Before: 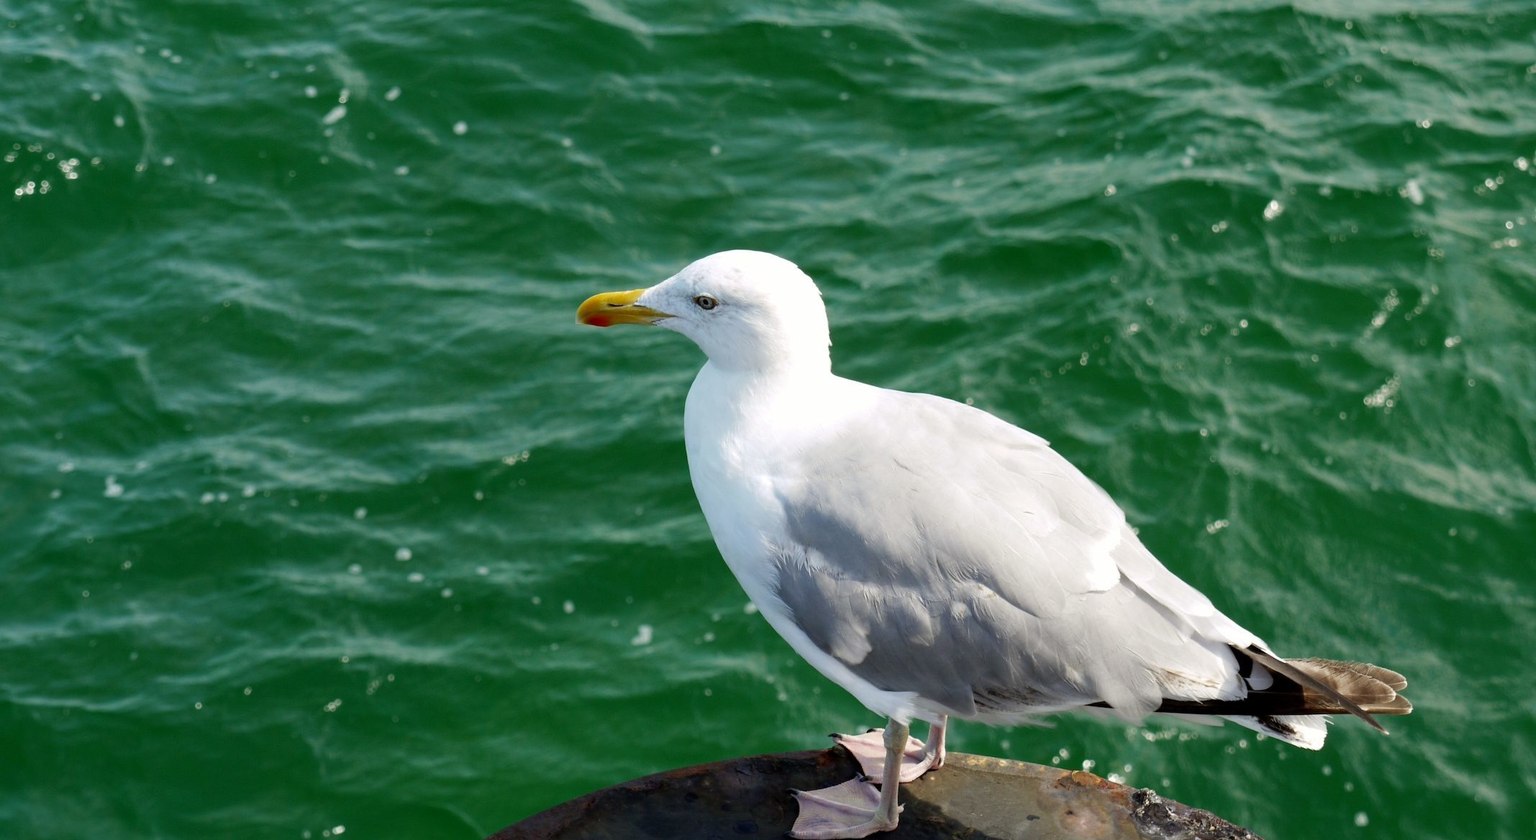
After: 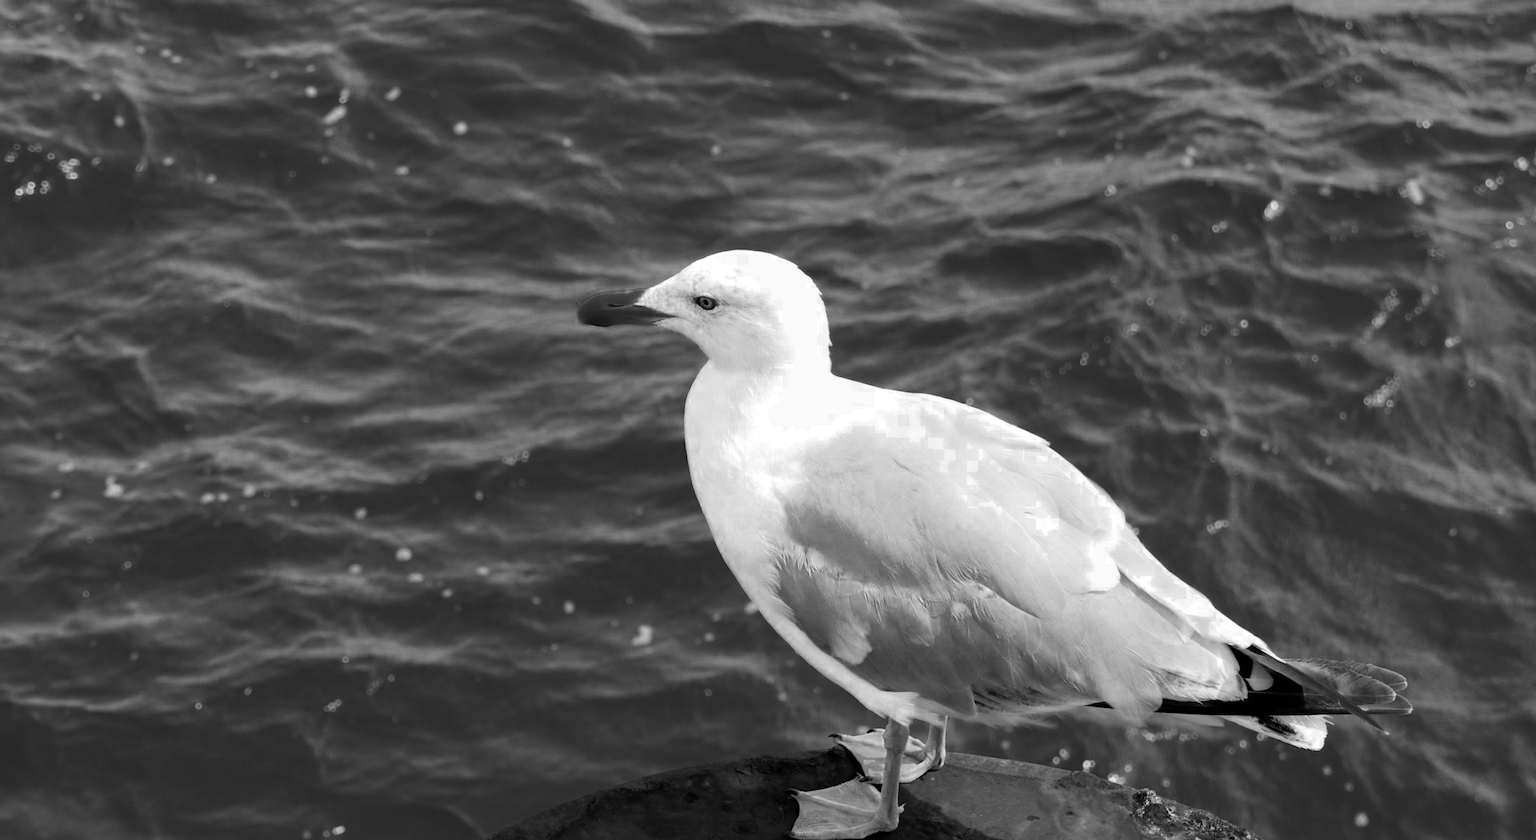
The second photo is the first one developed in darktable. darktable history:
tone equalizer: edges refinement/feathering 500, mask exposure compensation -1.57 EV, preserve details no
color zones: curves: ch0 [(0.287, 0.048) (0.493, 0.484) (0.737, 0.816)]; ch1 [(0, 0) (0.143, 0) (0.286, 0) (0.429, 0) (0.571, 0) (0.714, 0) (0.857, 0)]
